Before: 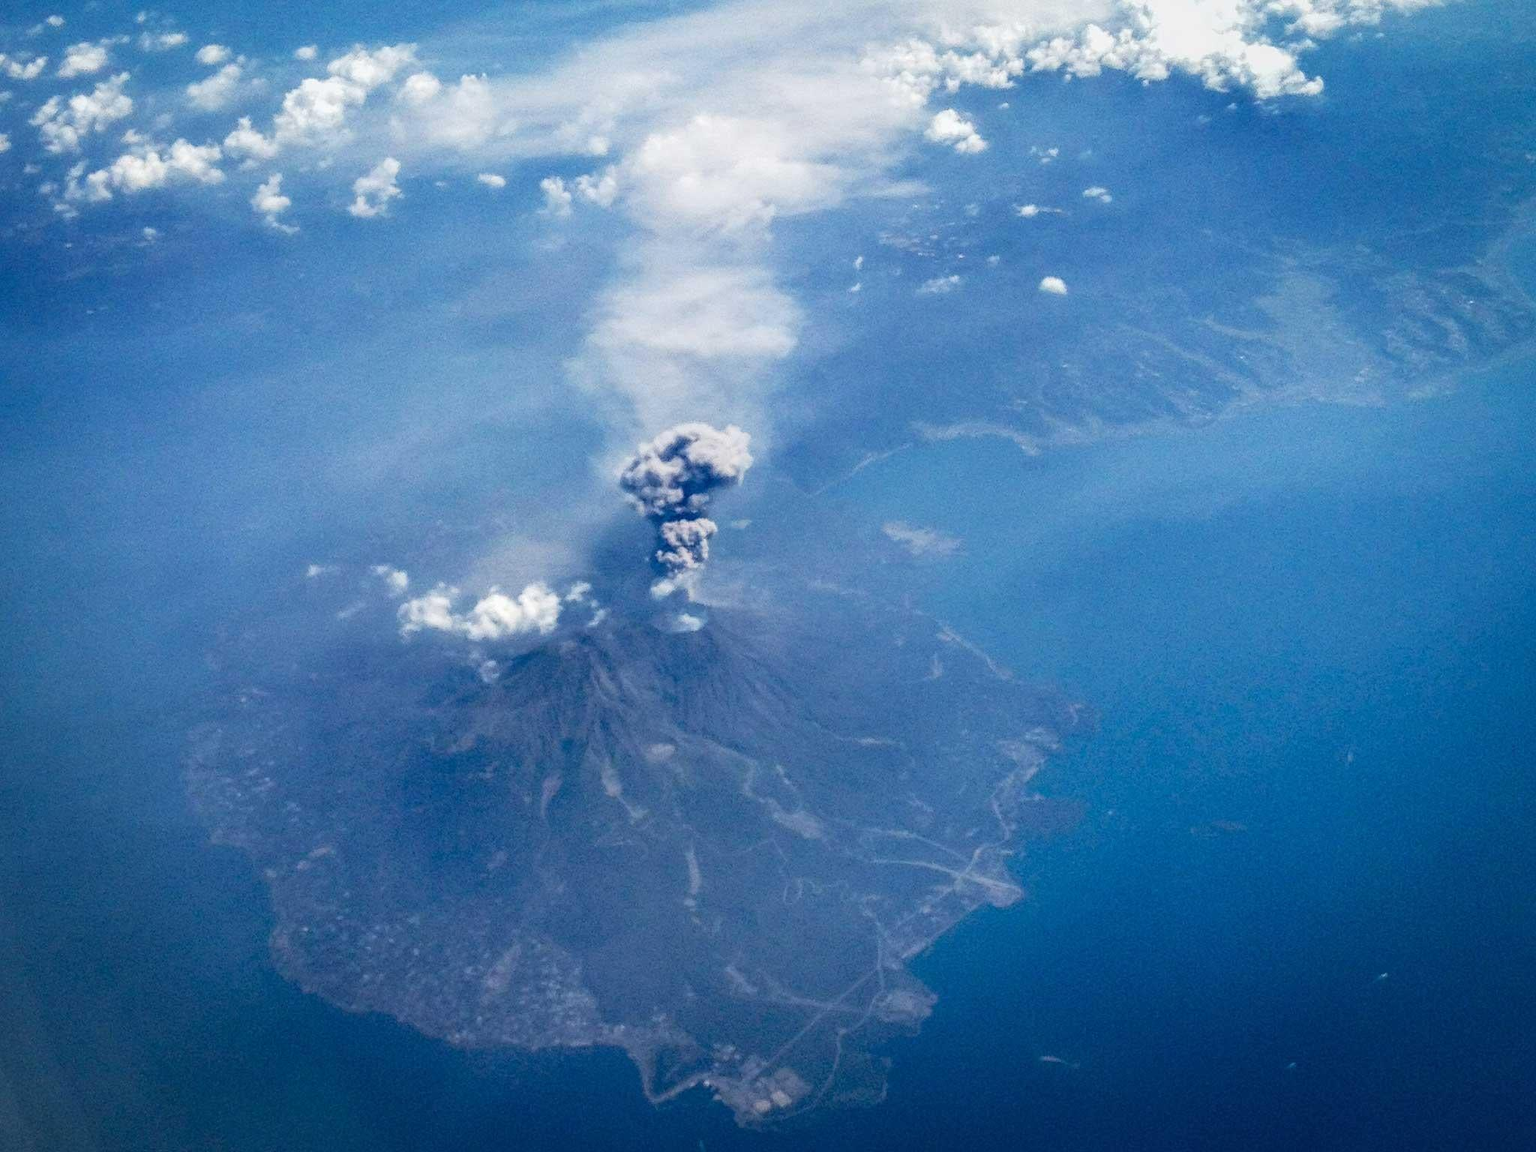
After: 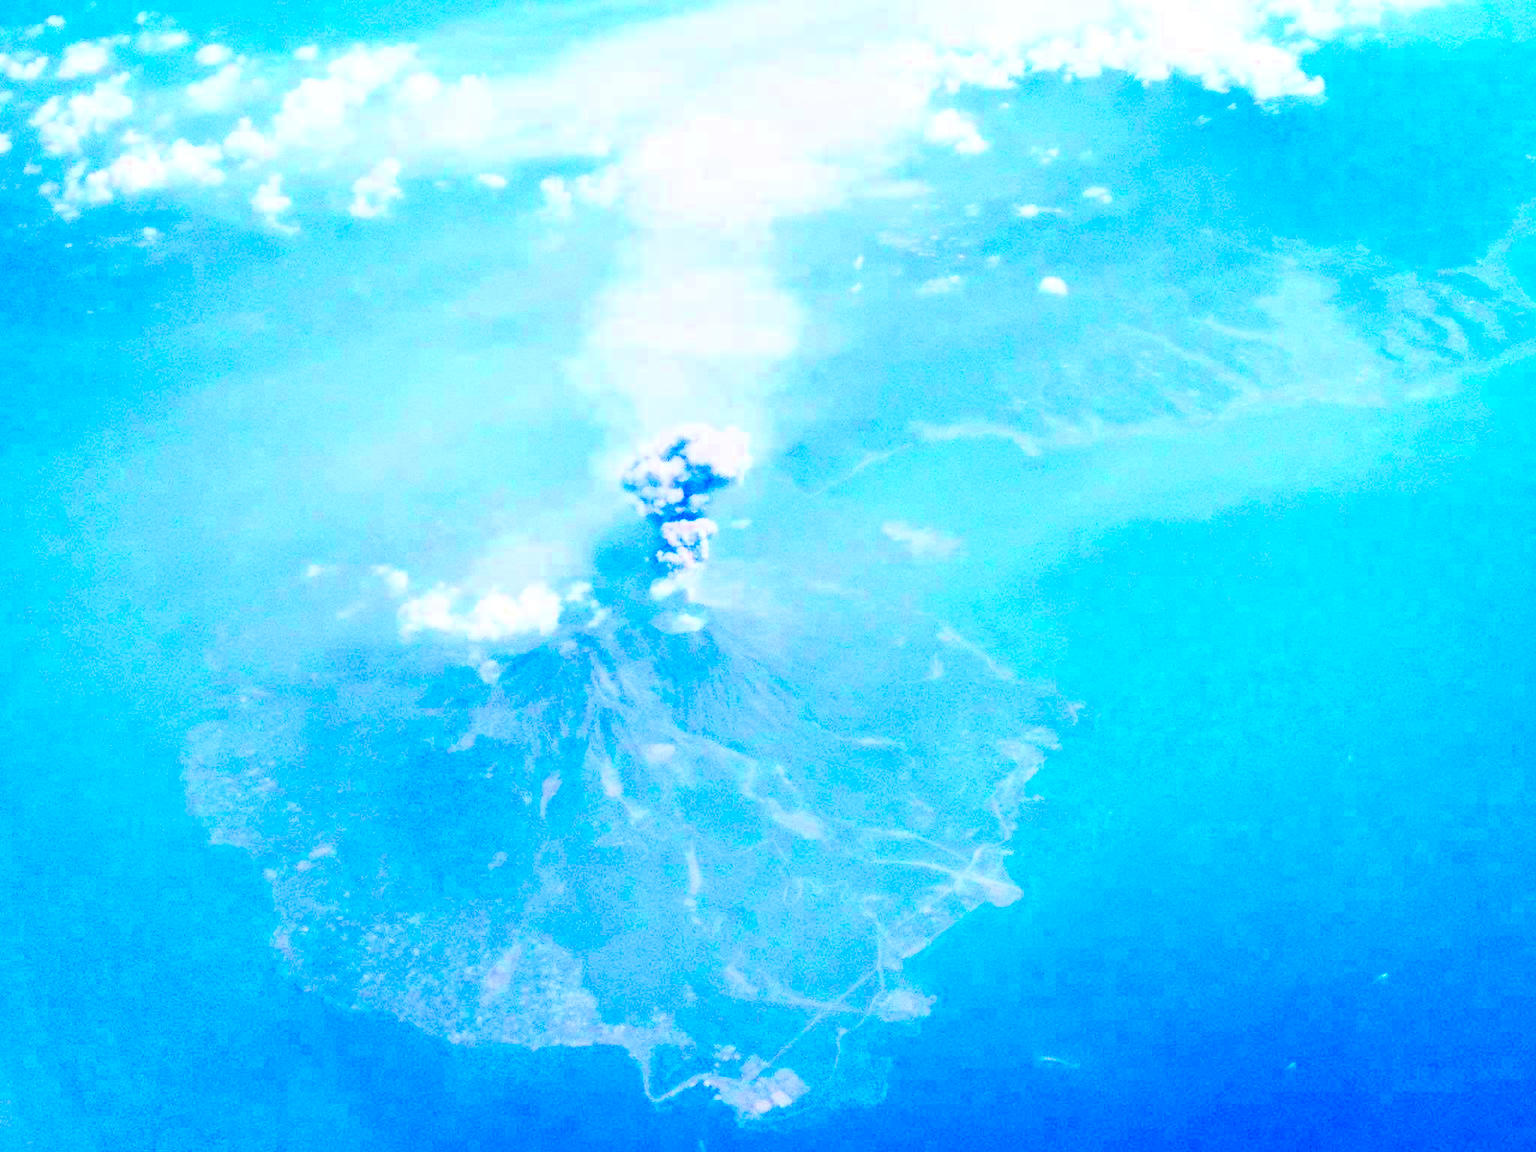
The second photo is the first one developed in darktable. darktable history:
color zones: curves: ch0 [(0.11, 0.396) (0.195, 0.36) (0.25, 0.5) (0.303, 0.412) (0.357, 0.544) (0.75, 0.5) (0.967, 0.328)]; ch1 [(0, 0.468) (0.112, 0.512) (0.202, 0.6) (0.25, 0.5) (0.307, 0.352) (0.357, 0.544) (0.75, 0.5) (0.963, 0.524)]
color balance rgb: perceptual saturation grading › global saturation 20%, perceptual saturation grading › highlights -13.899%, perceptual saturation grading › shadows 50.091%, perceptual brilliance grading › mid-tones 10.634%, perceptual brilliance grading › shadows 15.433%, global vibrance 24.442%, contrast -25.448%
exposure: black level correction 0, exposure 1.199 EV, compensate highlight preservation false
base curve: curves: ch0 [(0, 0) (0.007, 0.004) (0.027, 0.03) (0.046, 0.07) (0.207, 0.54) (0.442, 0.872) (0.673, 0.972) (1, 1)], preserve colors average RGB
